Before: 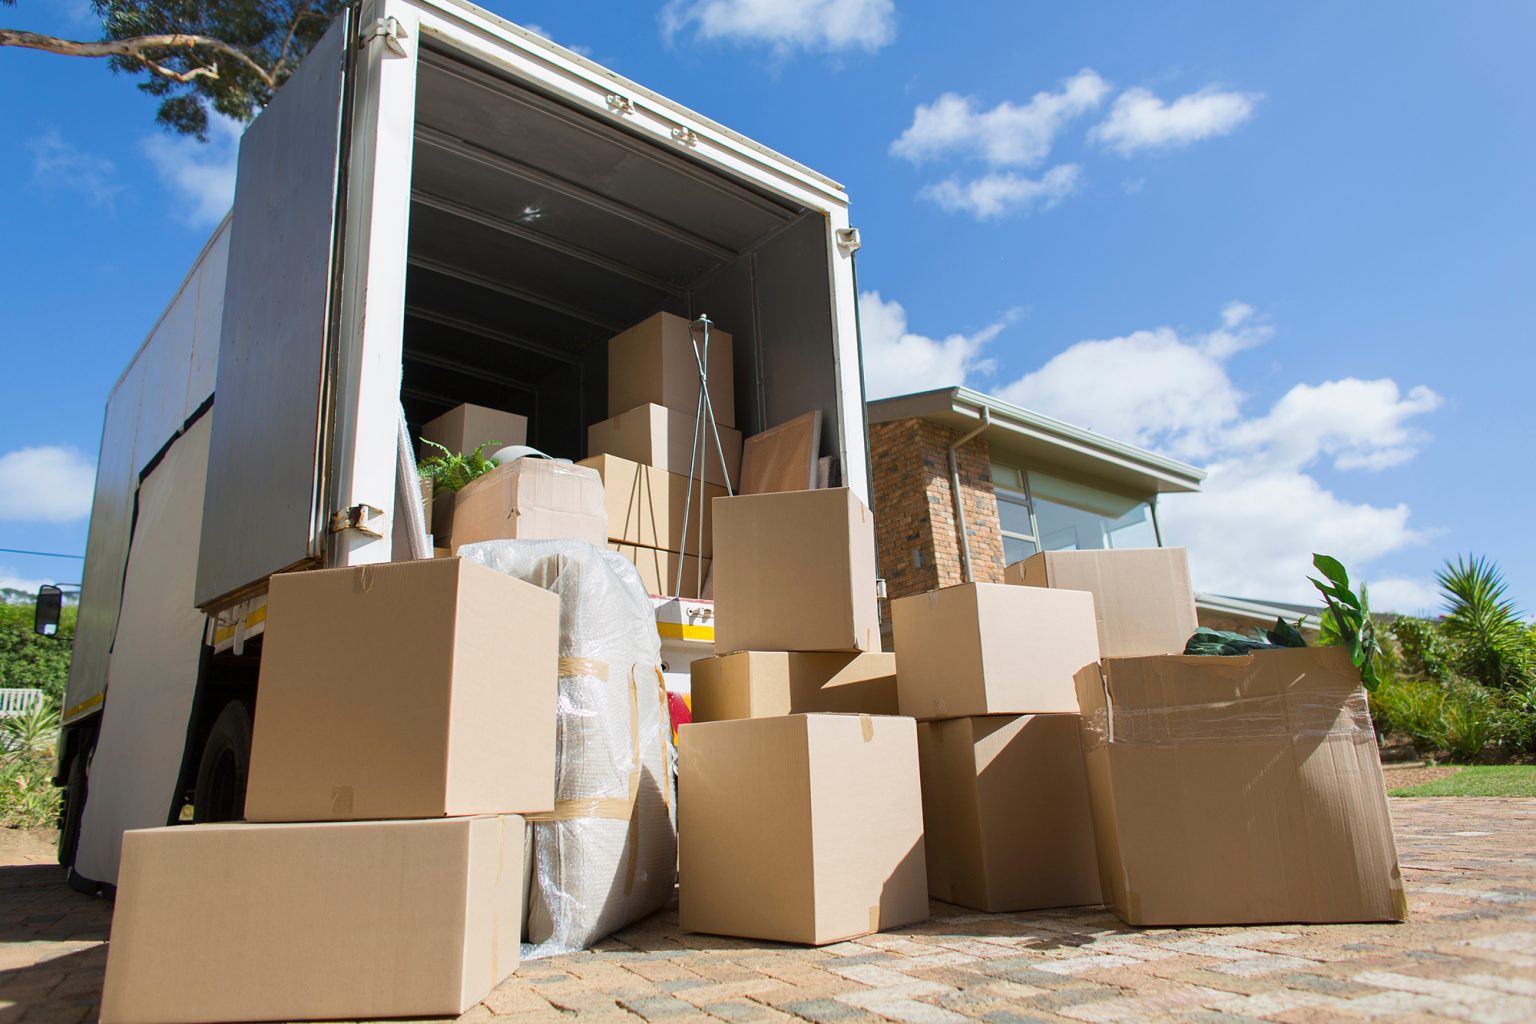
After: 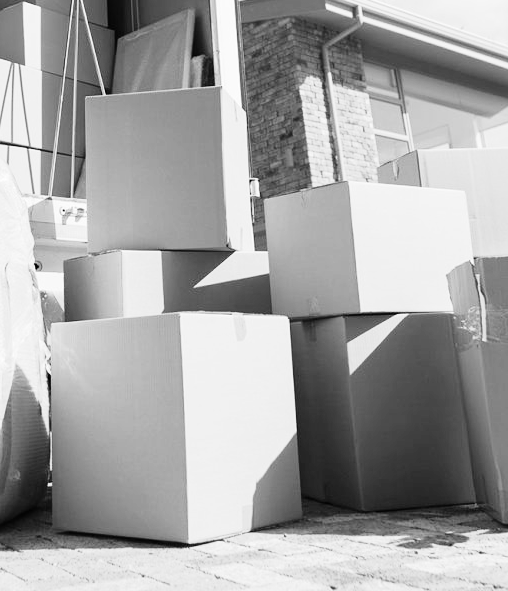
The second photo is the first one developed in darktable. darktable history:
tone curve: curves: ch0 [(0, 0) (0.003, 0.002) (0.011, 0.008) (0.025, 0.019) (0.044, 0.034) (0.069, 0.053) (0.1, 0.079) (0.136, 0.127) (0.177, 0.191) (0.224, 0.274) (0.277, 0.367) (0.335, 0.465) (0.399, 0.552) (0.468, 0.643) (0.543, 0.737) (0.623, 0.82) (0.709, 0.891) (0.801, 0.928) (0.898, 0.963) (1, 1)], color space Lab, independent channels, preserve colors none
crop: left 40.878%, top 39.176%, right 25.993%, bottom 3.081%
color balance rgb: shadows lift › hue 87.51°, highlights gain › chroma 0.68%, highlights gain › hue 55.1°, global offset › chroma 0.13%, global offset › hue 253.66°, linear chroma grading › global chroma 0.5%, perceptual saturation grading › global saturation 16.38%
color zones: curves: ch1 [(0, -0.394) (0.143, -0.394) (0.286, -0.394) (0.429, -0.392) (0.571, -0.391) (0.714, -0.391) (0.857, -0.391) (1, -0.394)]
